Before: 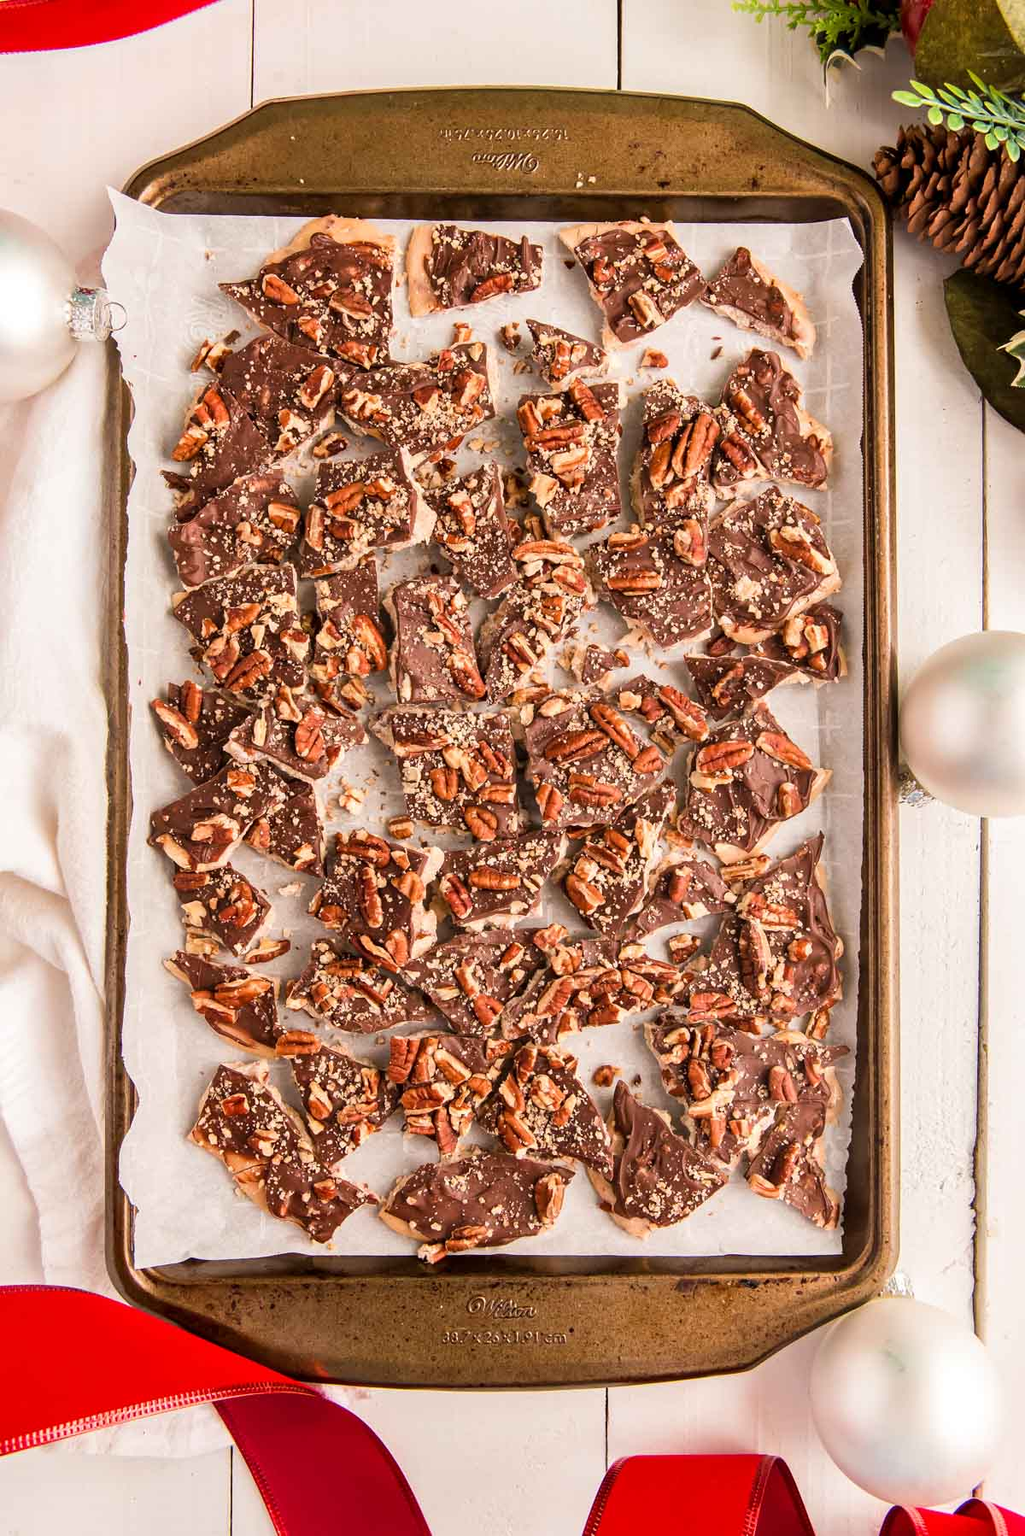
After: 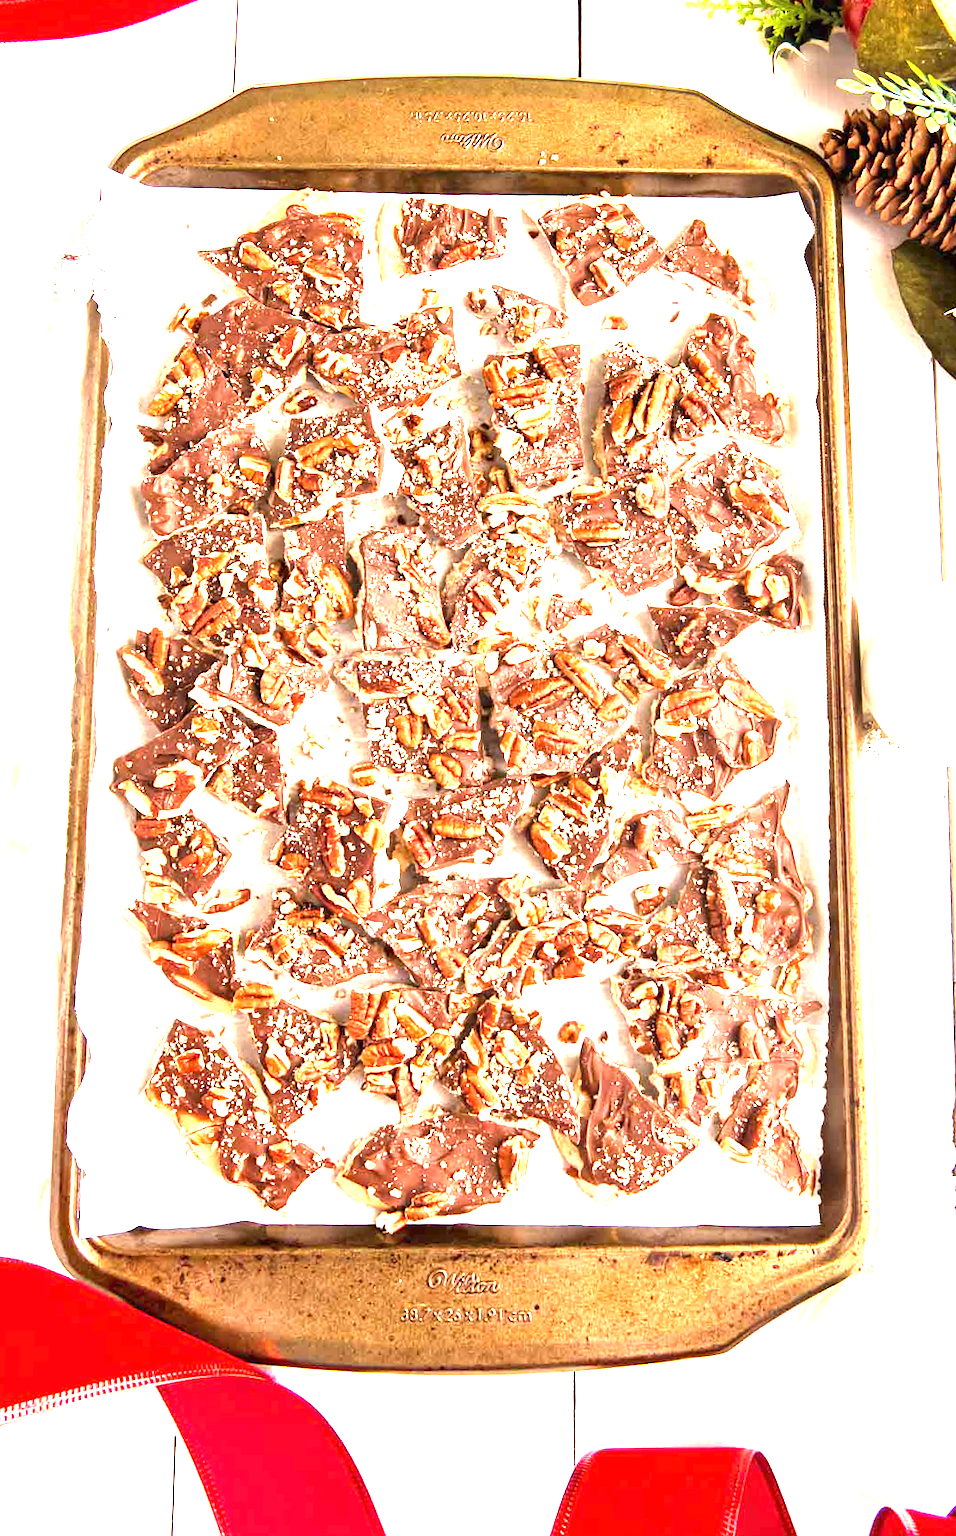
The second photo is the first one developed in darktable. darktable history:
rotate and perspective: rotation 0.215°, lens shift (vertical) -0.139, crop left 0.069, crop right 0.939, crop top 0.002, crop bottom 0.996
exposure: black level correction 0, exposure 2.088 EV, compensate exposure bias true, compensate highlight preservation false
